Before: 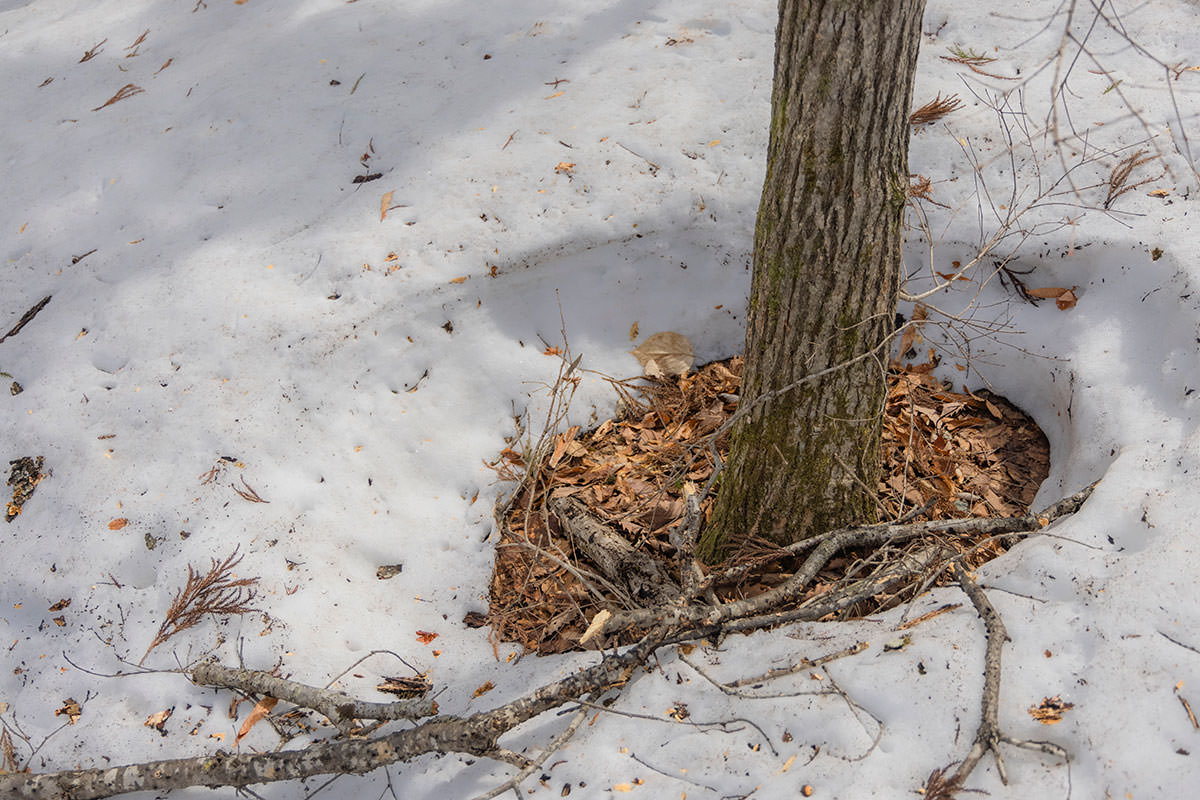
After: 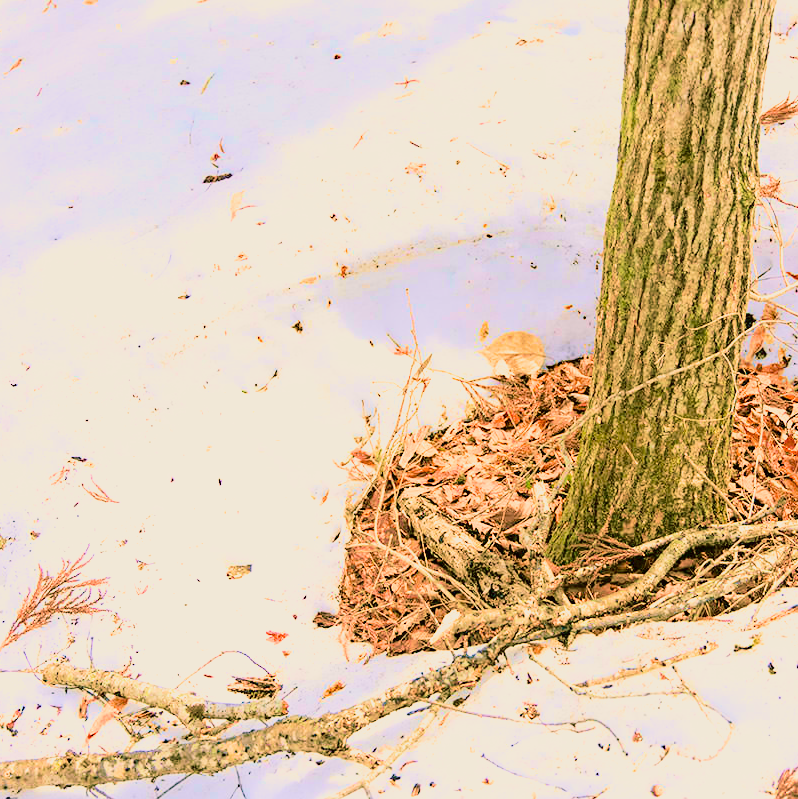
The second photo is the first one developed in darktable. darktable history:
velvia: strength 75%
tone curve: curves: ch0 [(0, 0) (0.091, 0.066) (0.184, 0.16) (0.491, 0.519) (0.748, 0.765) (1, 0.919)]; ch1 [(0, 0) (0.179, 0.173) (0.322, 0.32) (0.424, 0.424) (0.502, 0.504) (0.56, 0.575) (0.631, 0.675) (0.777, 0.806) (1, 1)]; ch2 [(0, 0) (0.434, 0.447) (0.485, 0.495) (0.524, 0.563) (0.676, 0.691) (1, 1)], color space Lab, independent channels, preserve colors none
crop and rotate: left 12.546%, right 20.893%
exposure: black level correction 0, exposure 2.126 EV, compensate highlight preservation false
color balance rgb: shadows lift › chroma 11.986%, shadows lift › hue 131.24°, highlights gain › chroma 0.137%, highlights gain › hue 332.84°, global offset › luminance -0.511%, perceptual saturation grading › global saturation 14.582%
filmic rgb: black relative exposure -8.14 EV, white relative exposure 3.76 EV, hardness 4.47, color science v6 (2022), iterations of high-quality reconstruction 0
haze removal: strength 0.104, compatibility mode true, adaptive false
